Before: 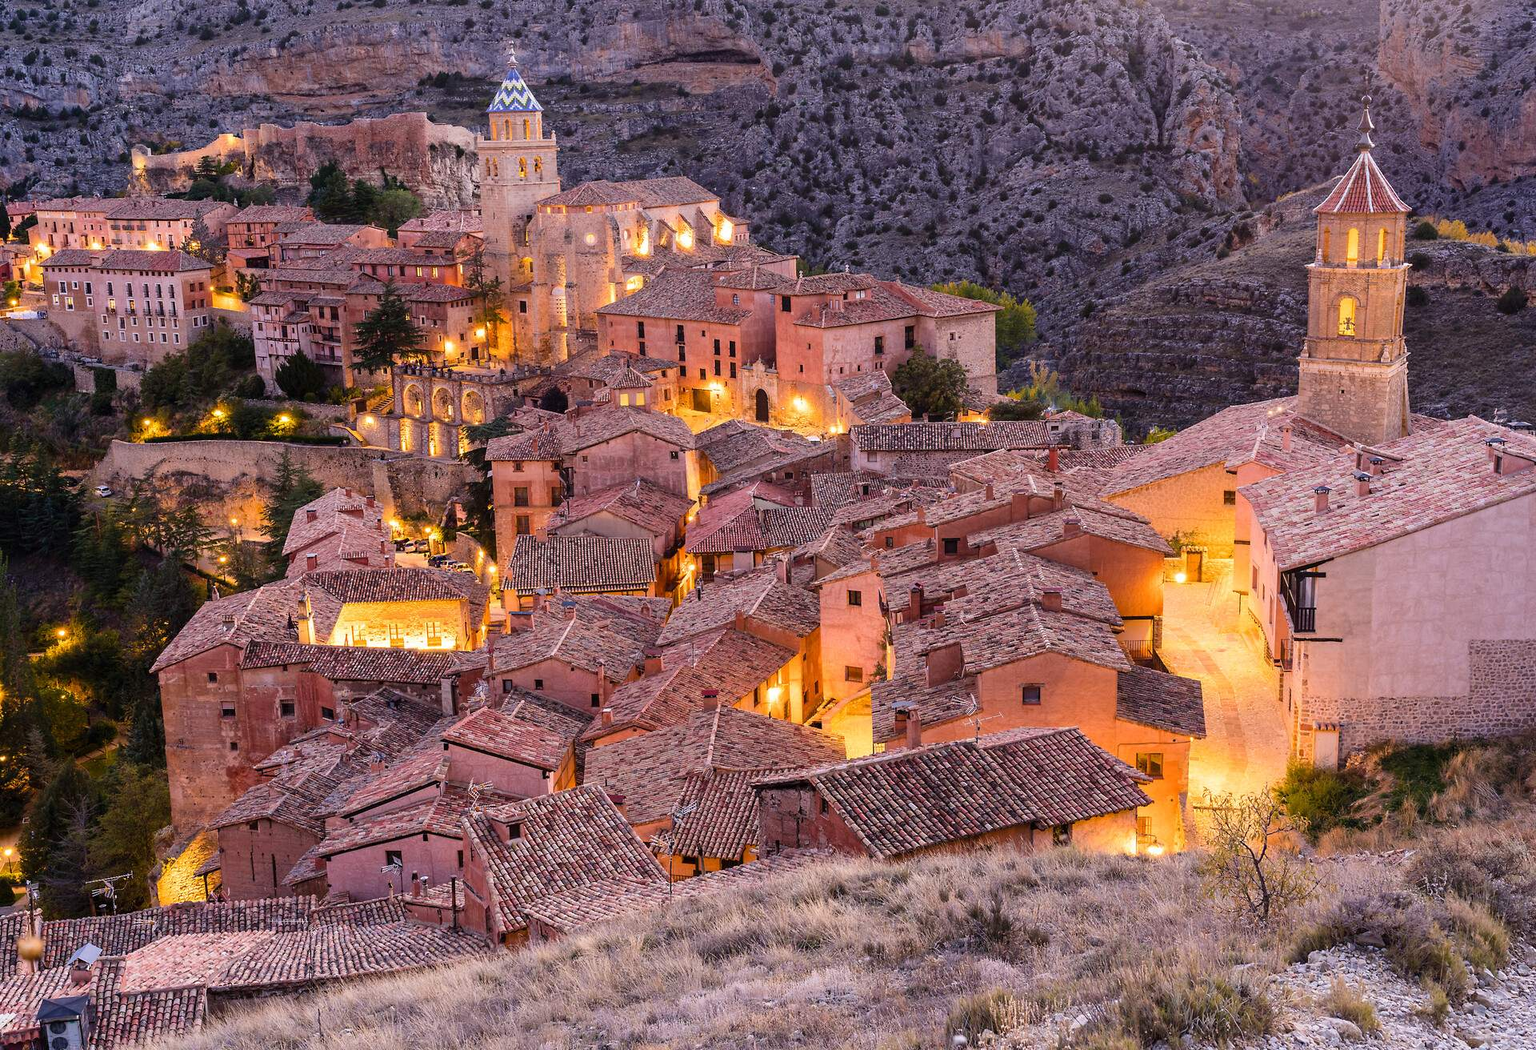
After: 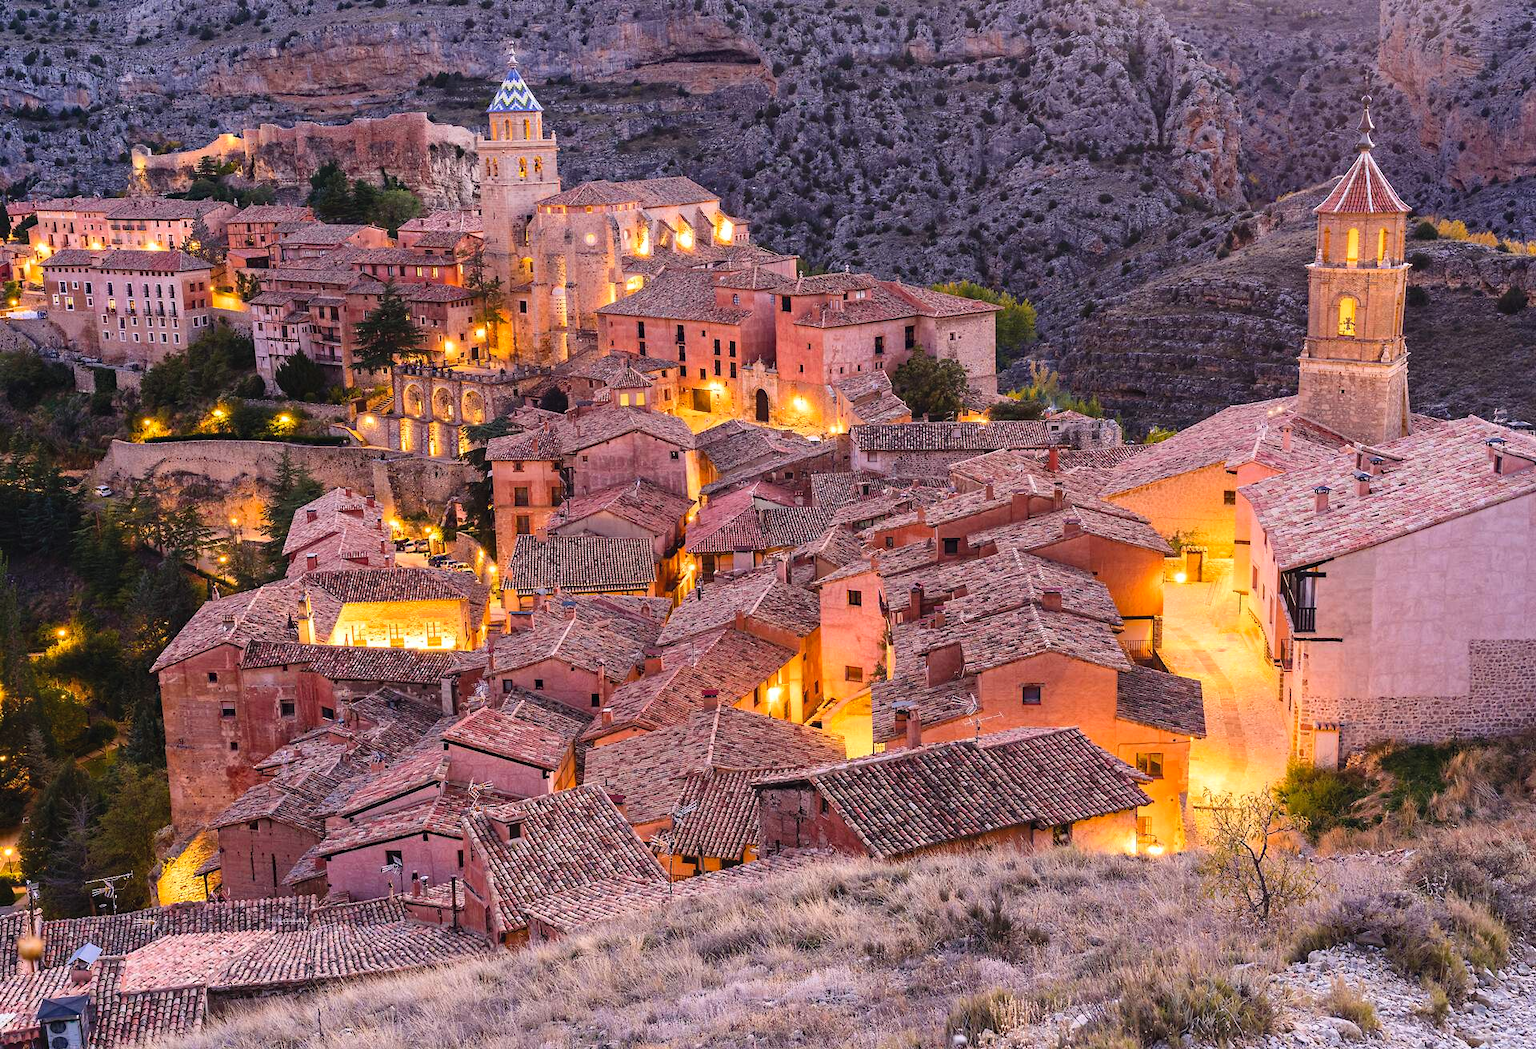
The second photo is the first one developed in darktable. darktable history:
haze removal: adaptive false
exposure: black level correction -0.003, exposure 0.044 EV, compensate highlight preservation false
contrast brightness saturation: contrast 0.1, brightness 0.032, saturation 0.091
